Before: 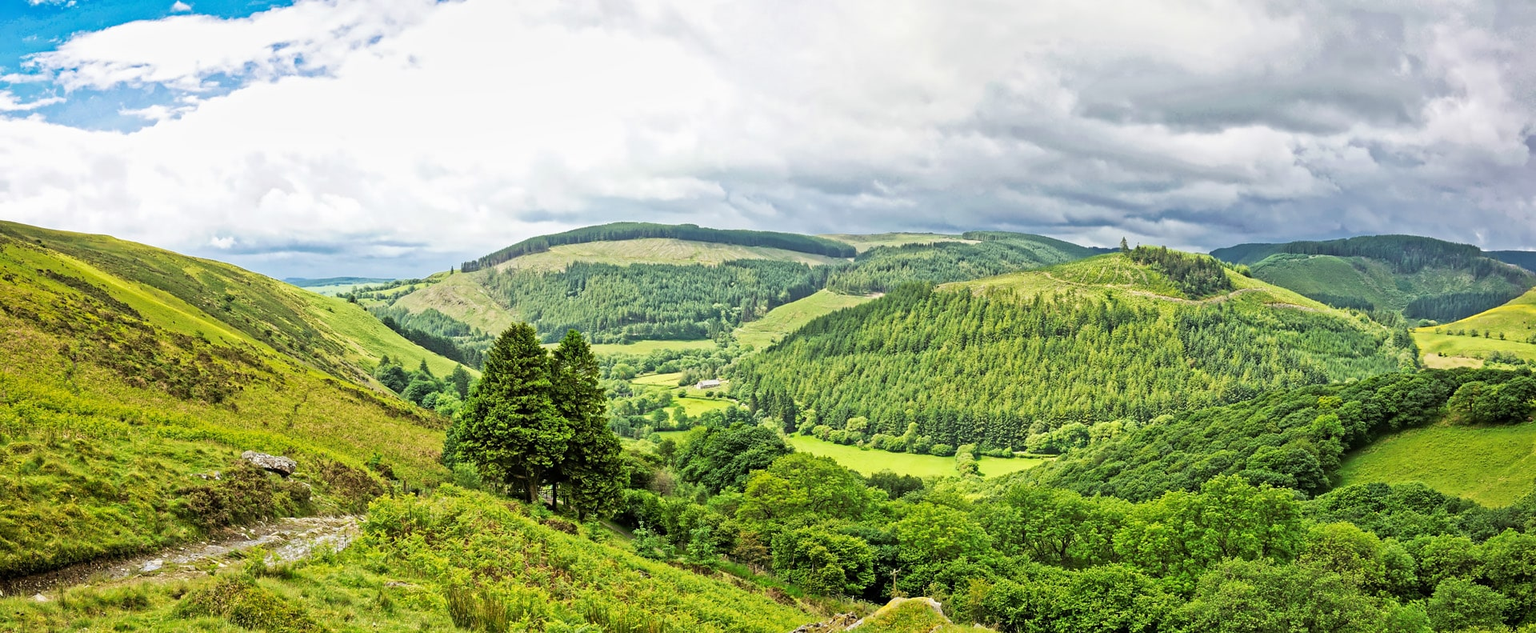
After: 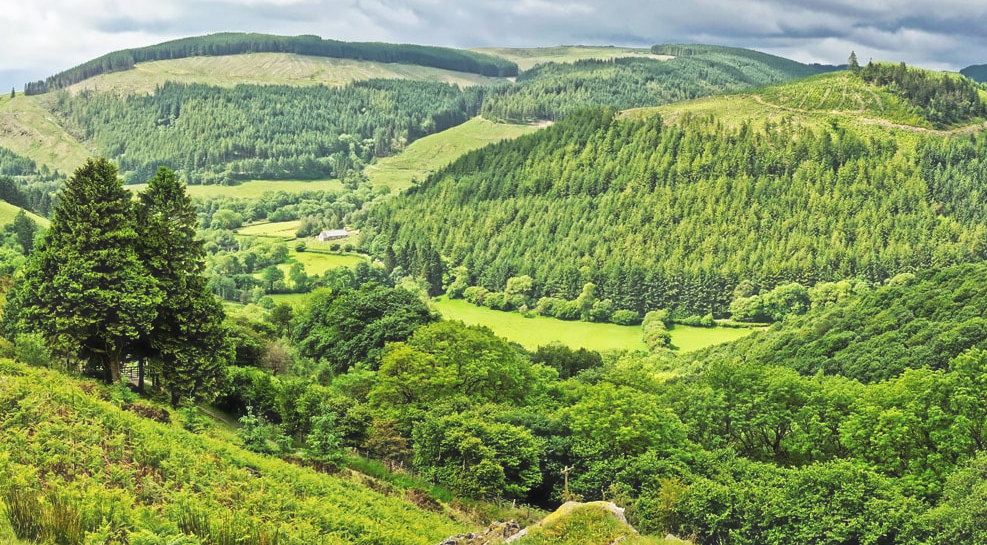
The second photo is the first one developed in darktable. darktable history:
haze removal: strength -0.109, compatibility mode true, adaptive false
crop and rotate: left 28.773%, top 31.044%, right 19.811%
